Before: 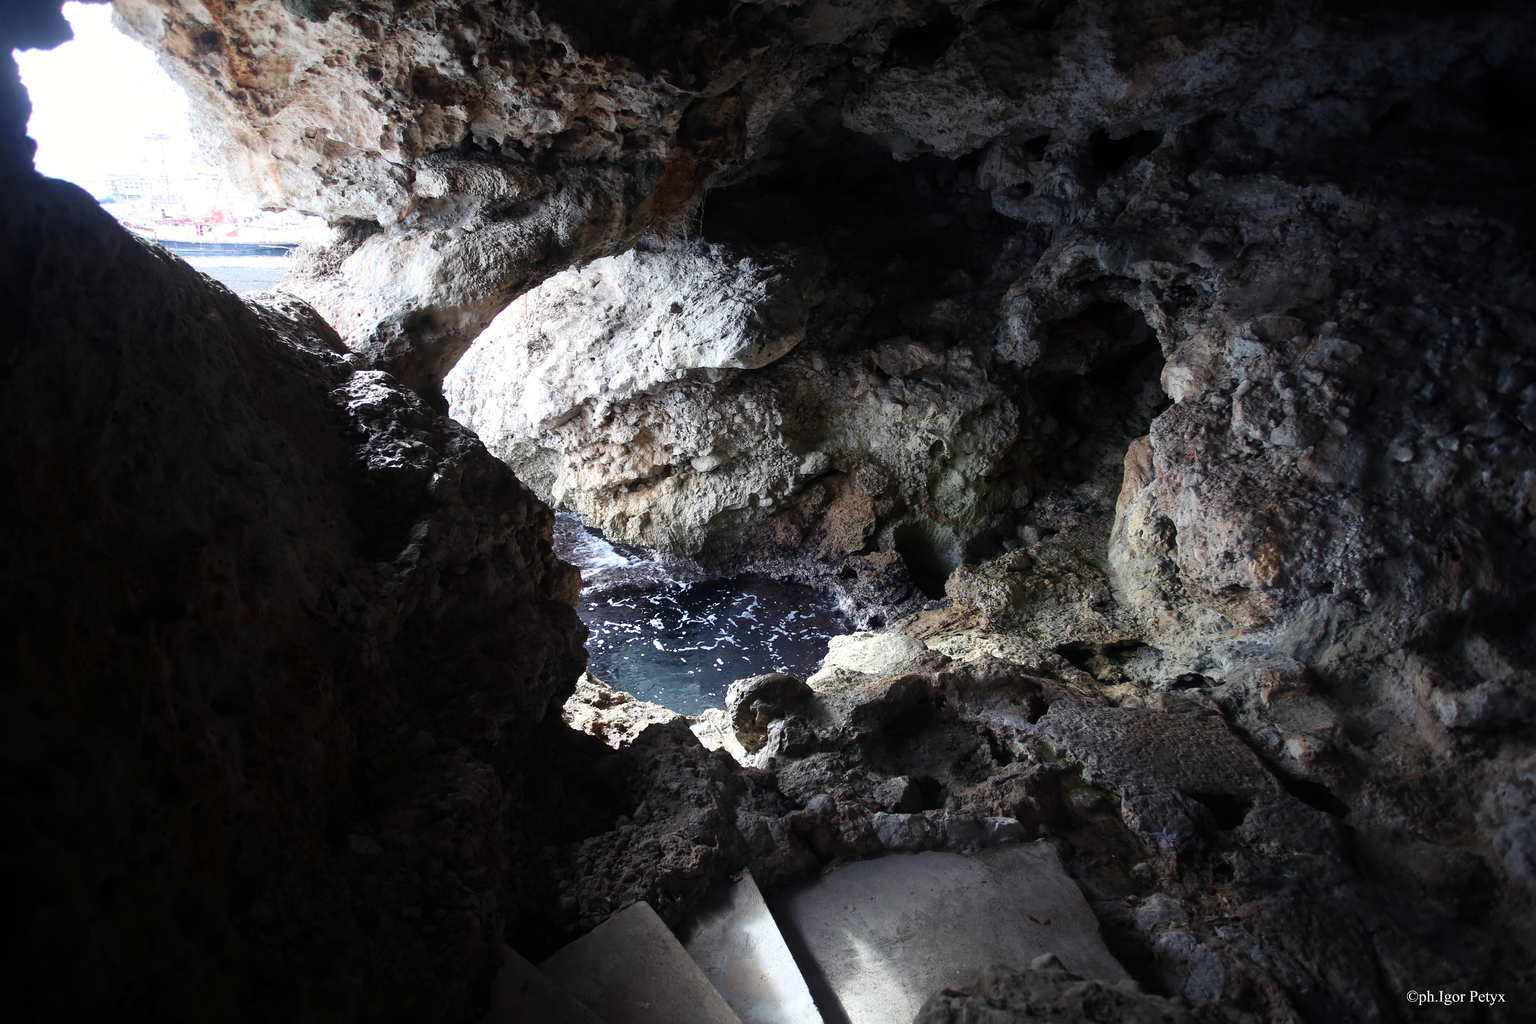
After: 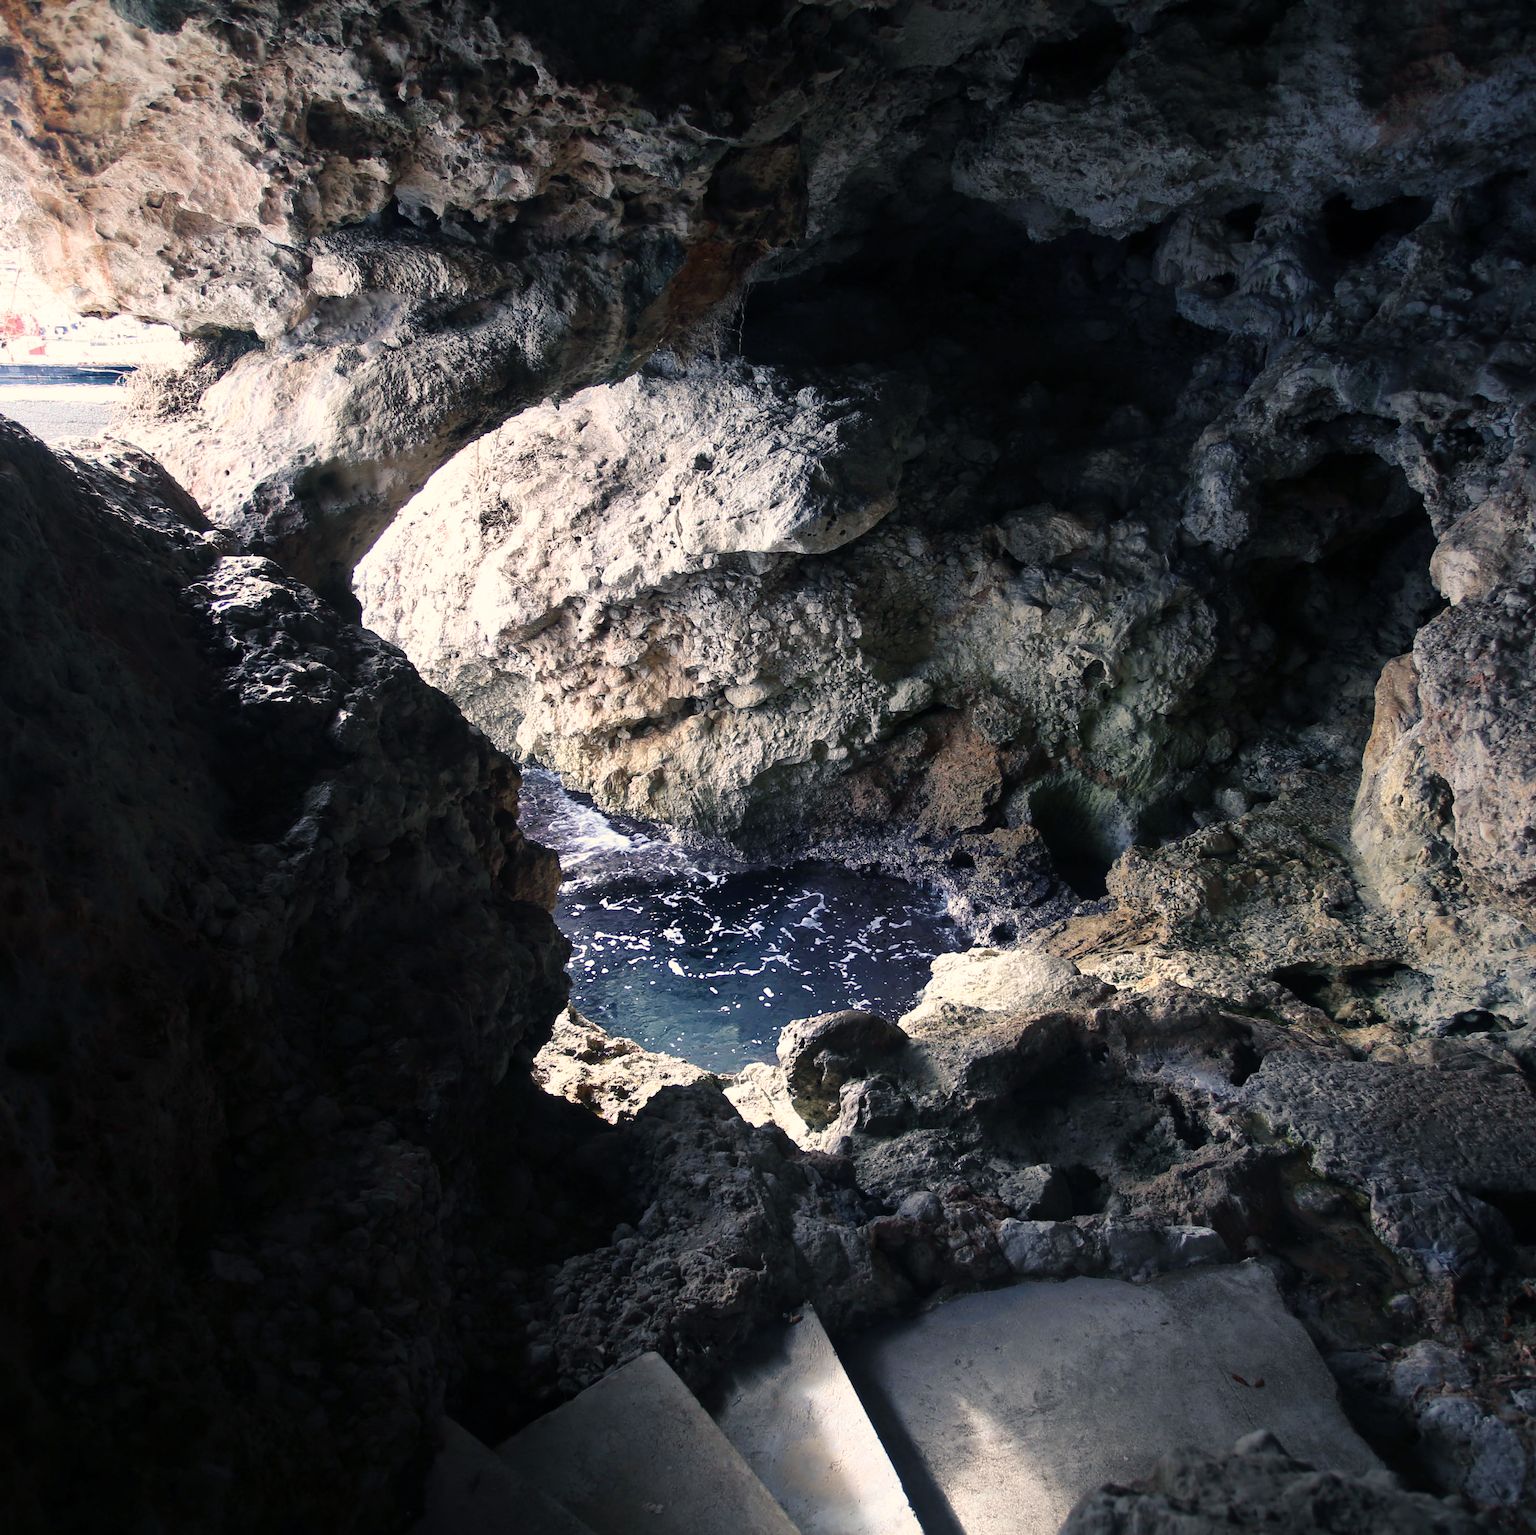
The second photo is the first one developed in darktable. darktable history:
crop and rotate: left 13.537%, right 19.796%
color balance rgb: shadows lift › chroma 5.41%, shadows lift › hue 240°, highlights gain › chroma 3.74%, highlights gain › hue 60°, saturation formula JzAzBz (2021)
shadows and highlights: shadows 12, white point adjustment 1.2, soften with gaussian
